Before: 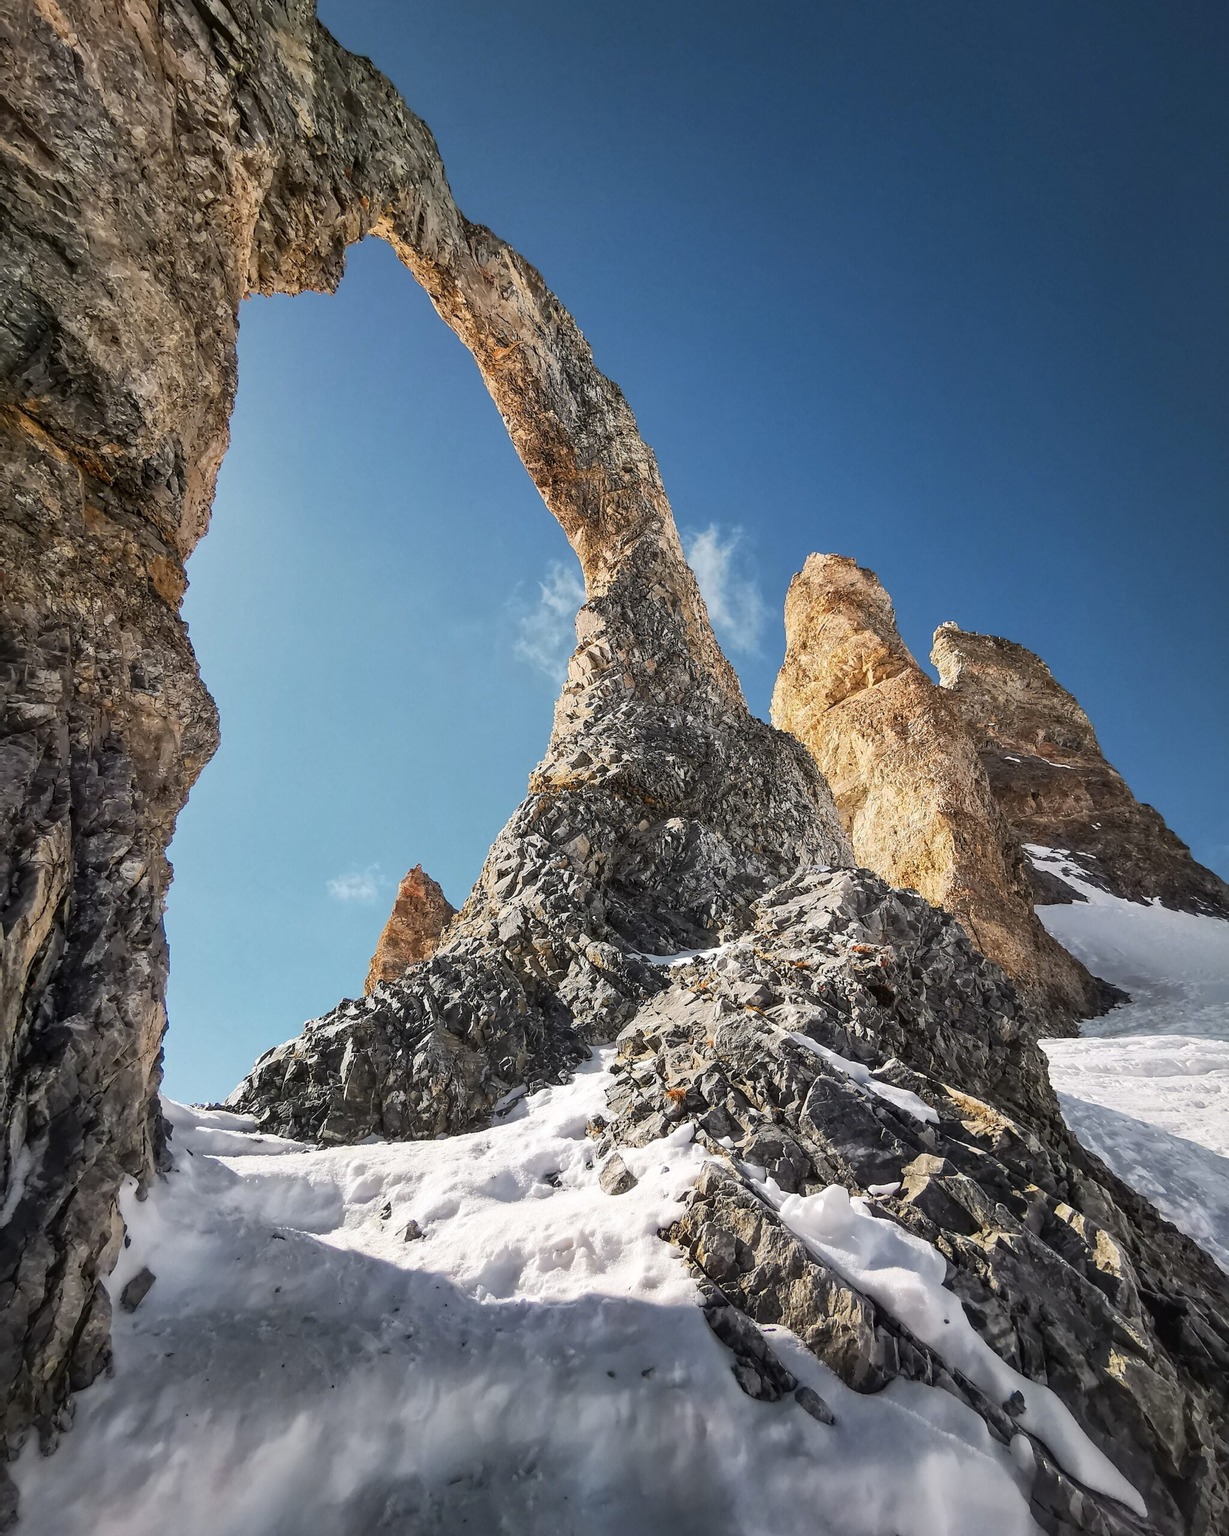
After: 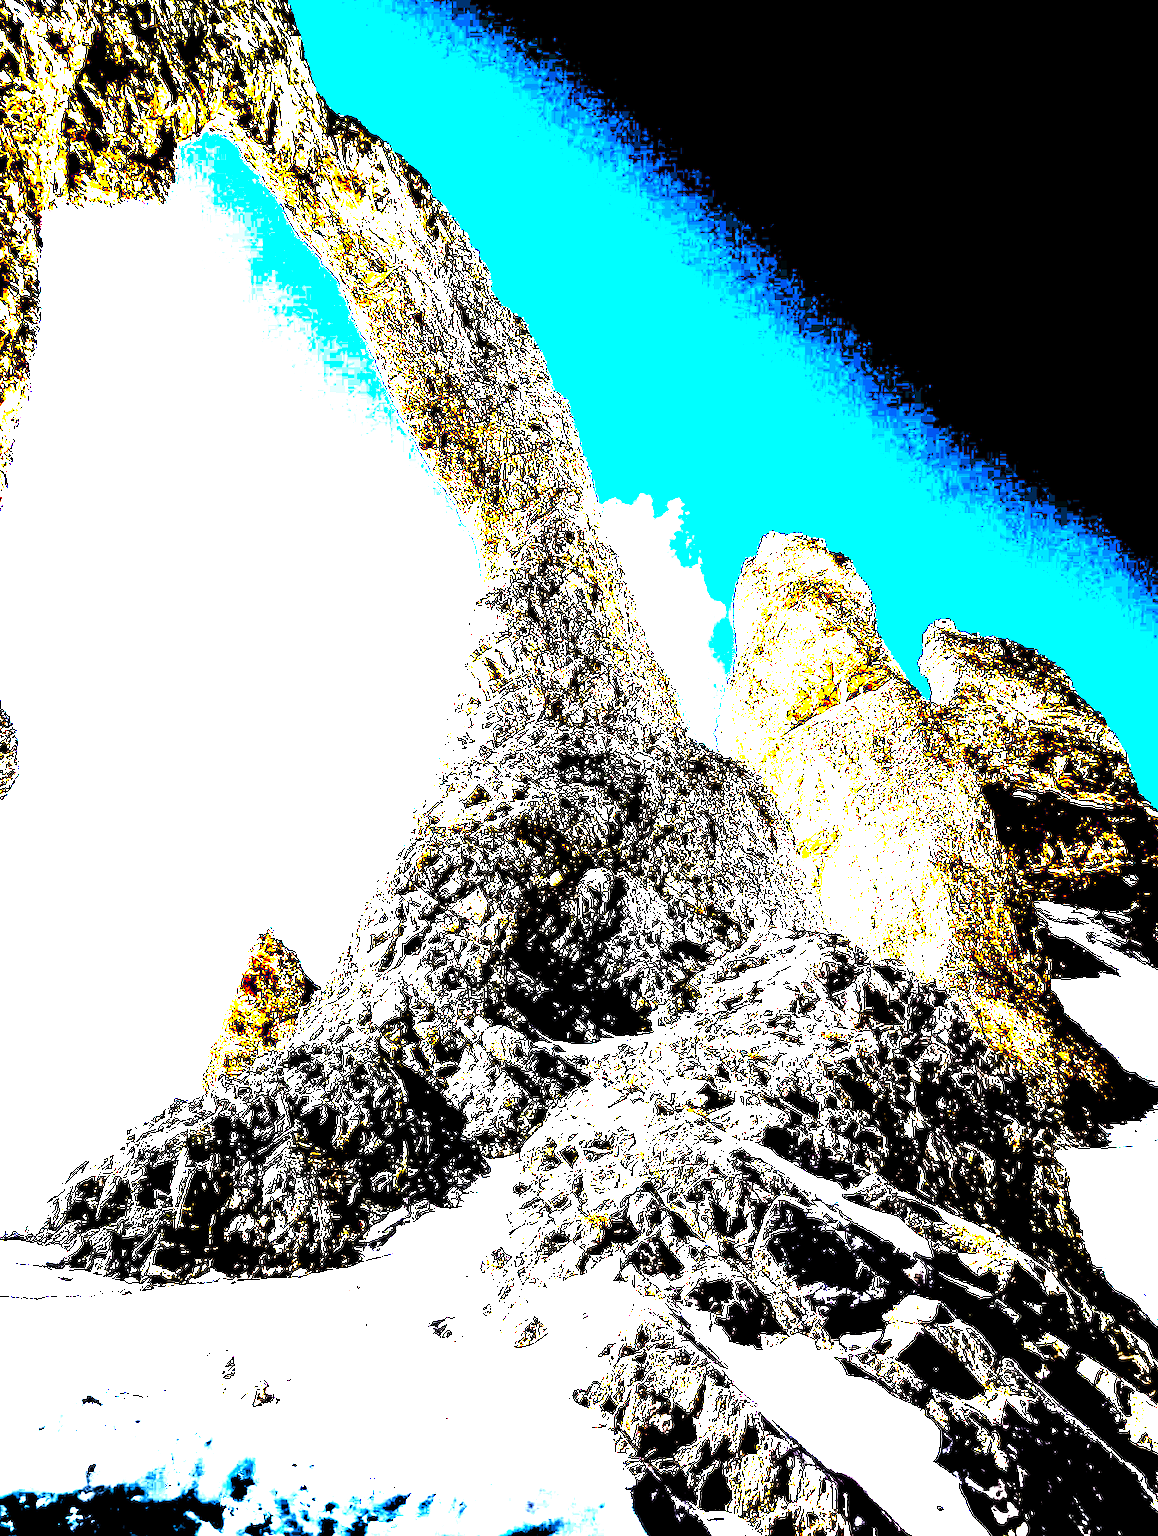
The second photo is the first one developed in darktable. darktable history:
crop: left 16.767%, top 8.71%, right 8.631%, bottom 12.482%
exposure: black level correction 0.099, exposure 3.083 EV, compensate exposure bias true, compensate highlight preservation false
levels: black 0.087%, levels [0.514, 0.759, 1]
